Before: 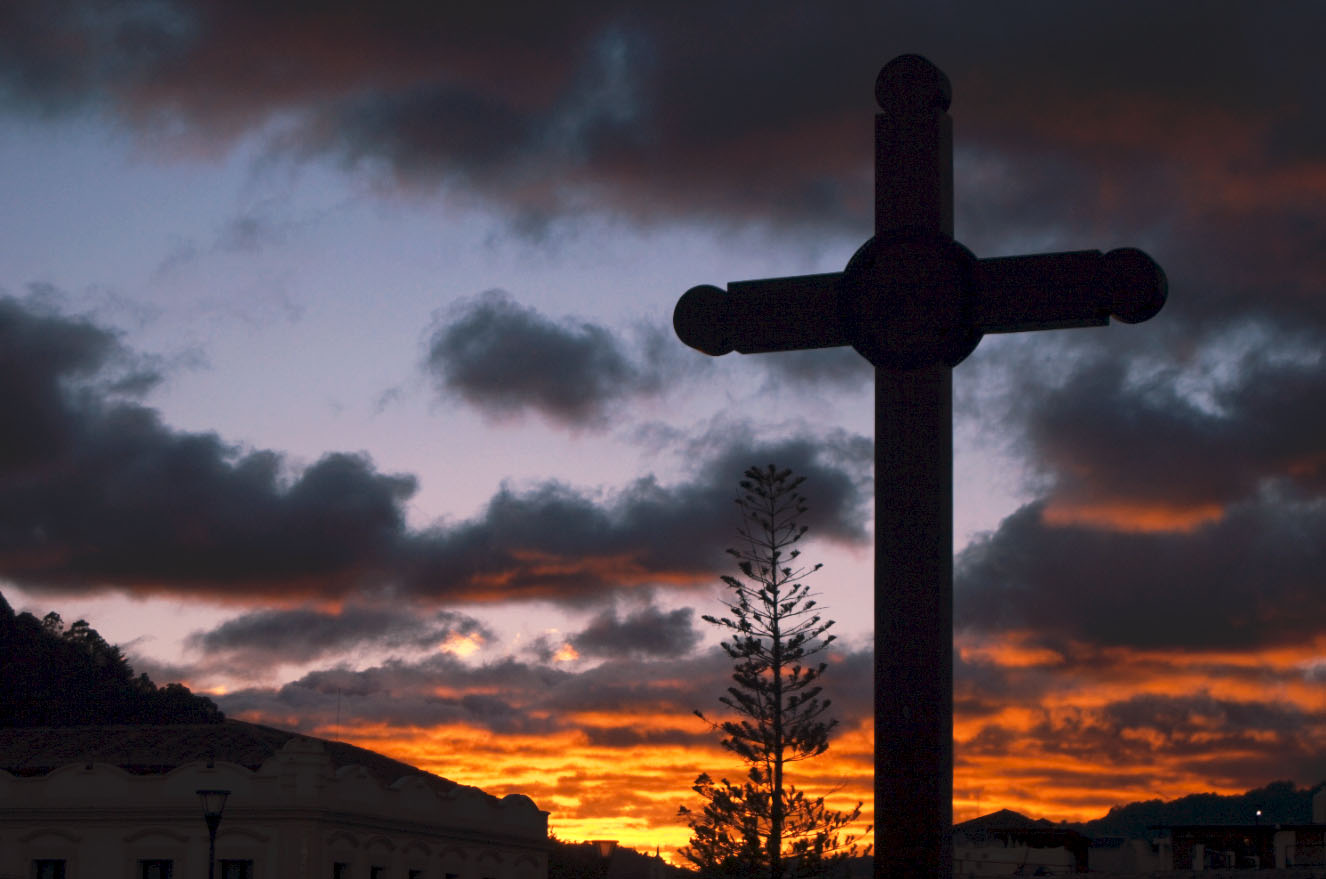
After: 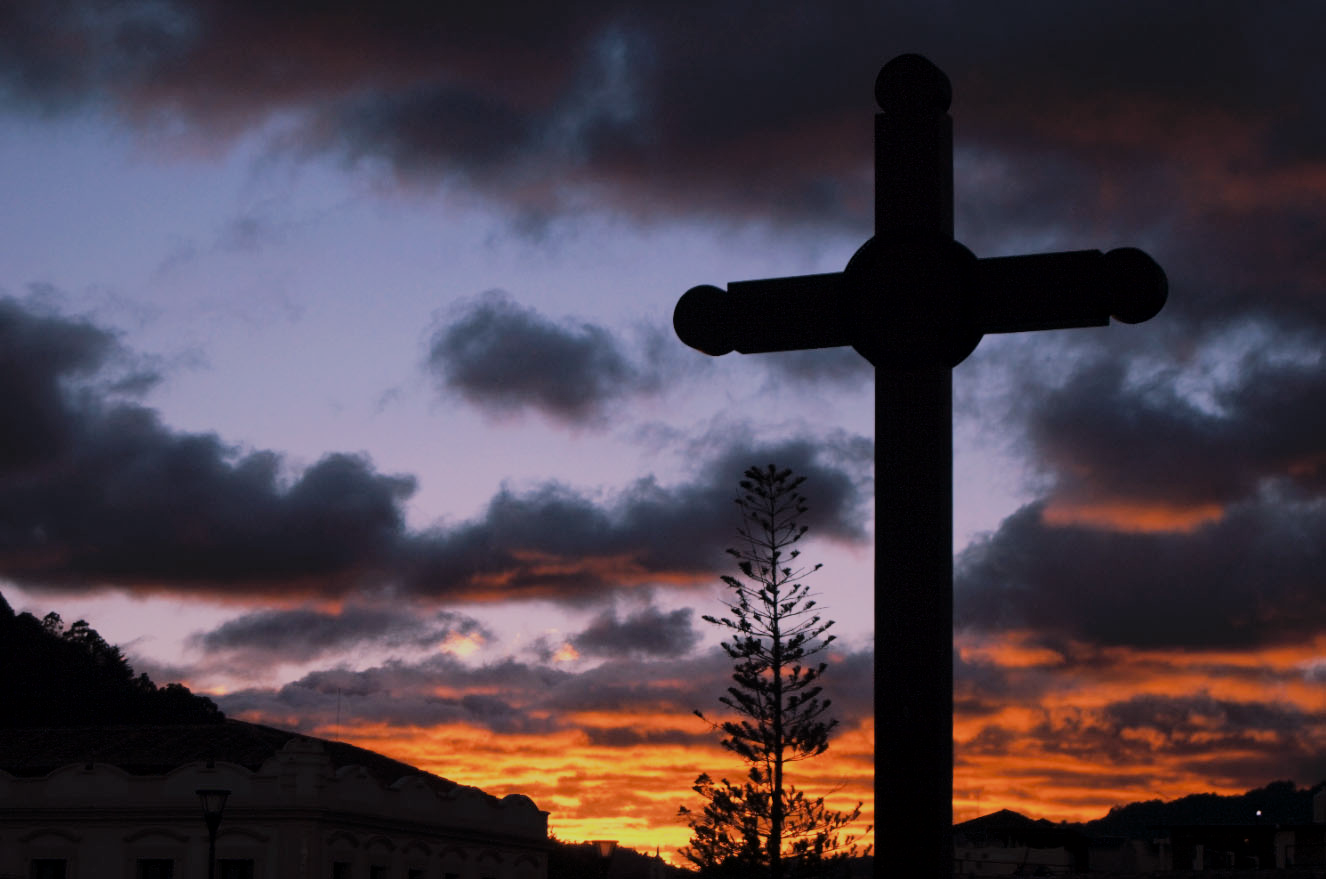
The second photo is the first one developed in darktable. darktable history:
white balance: red 1.004, blue 1.096
filmic rgb: black relative exposure -7.65 EV, white relative exposure 4.56 EV, hardness 3.61
